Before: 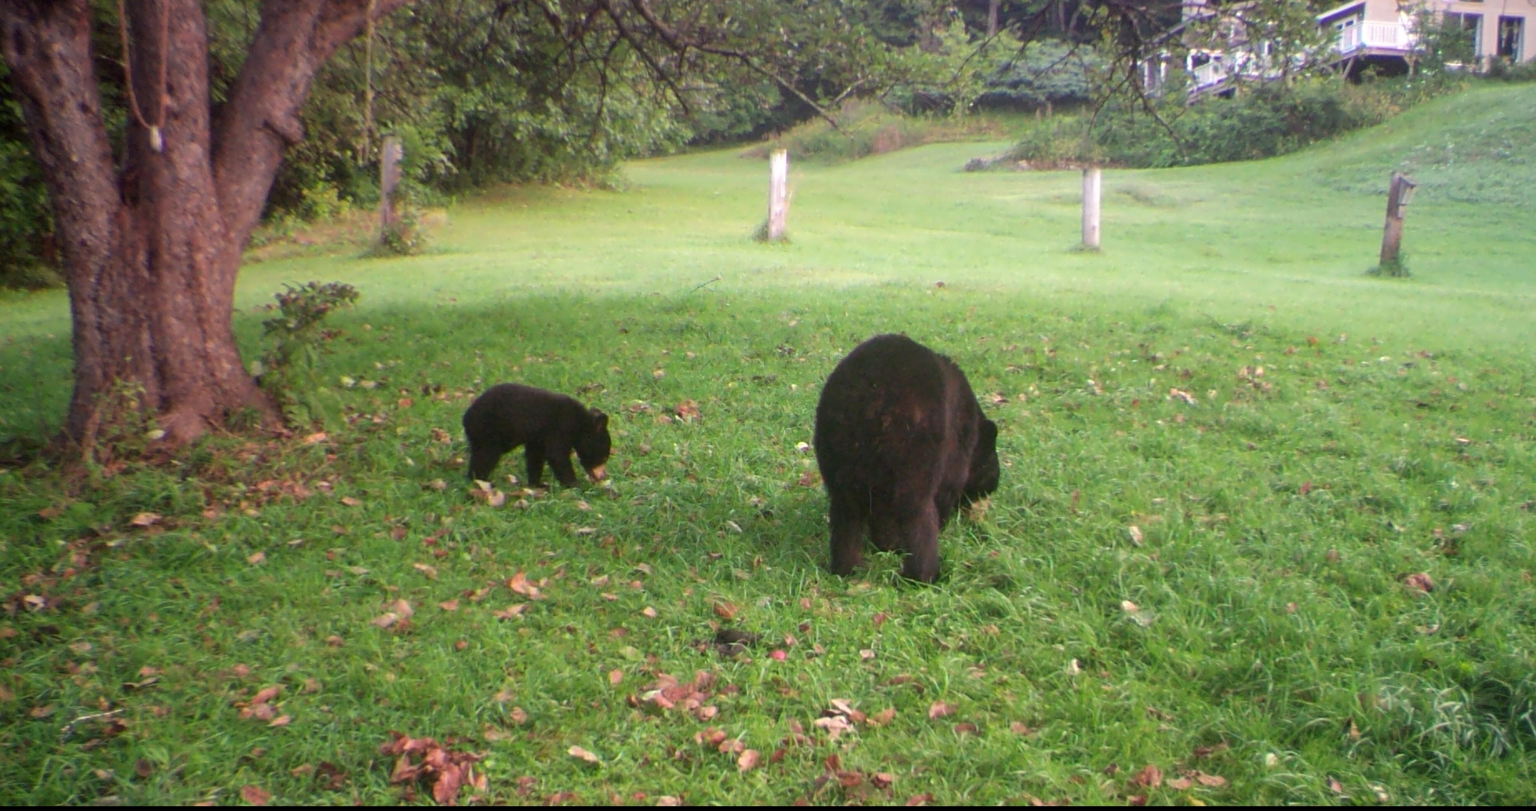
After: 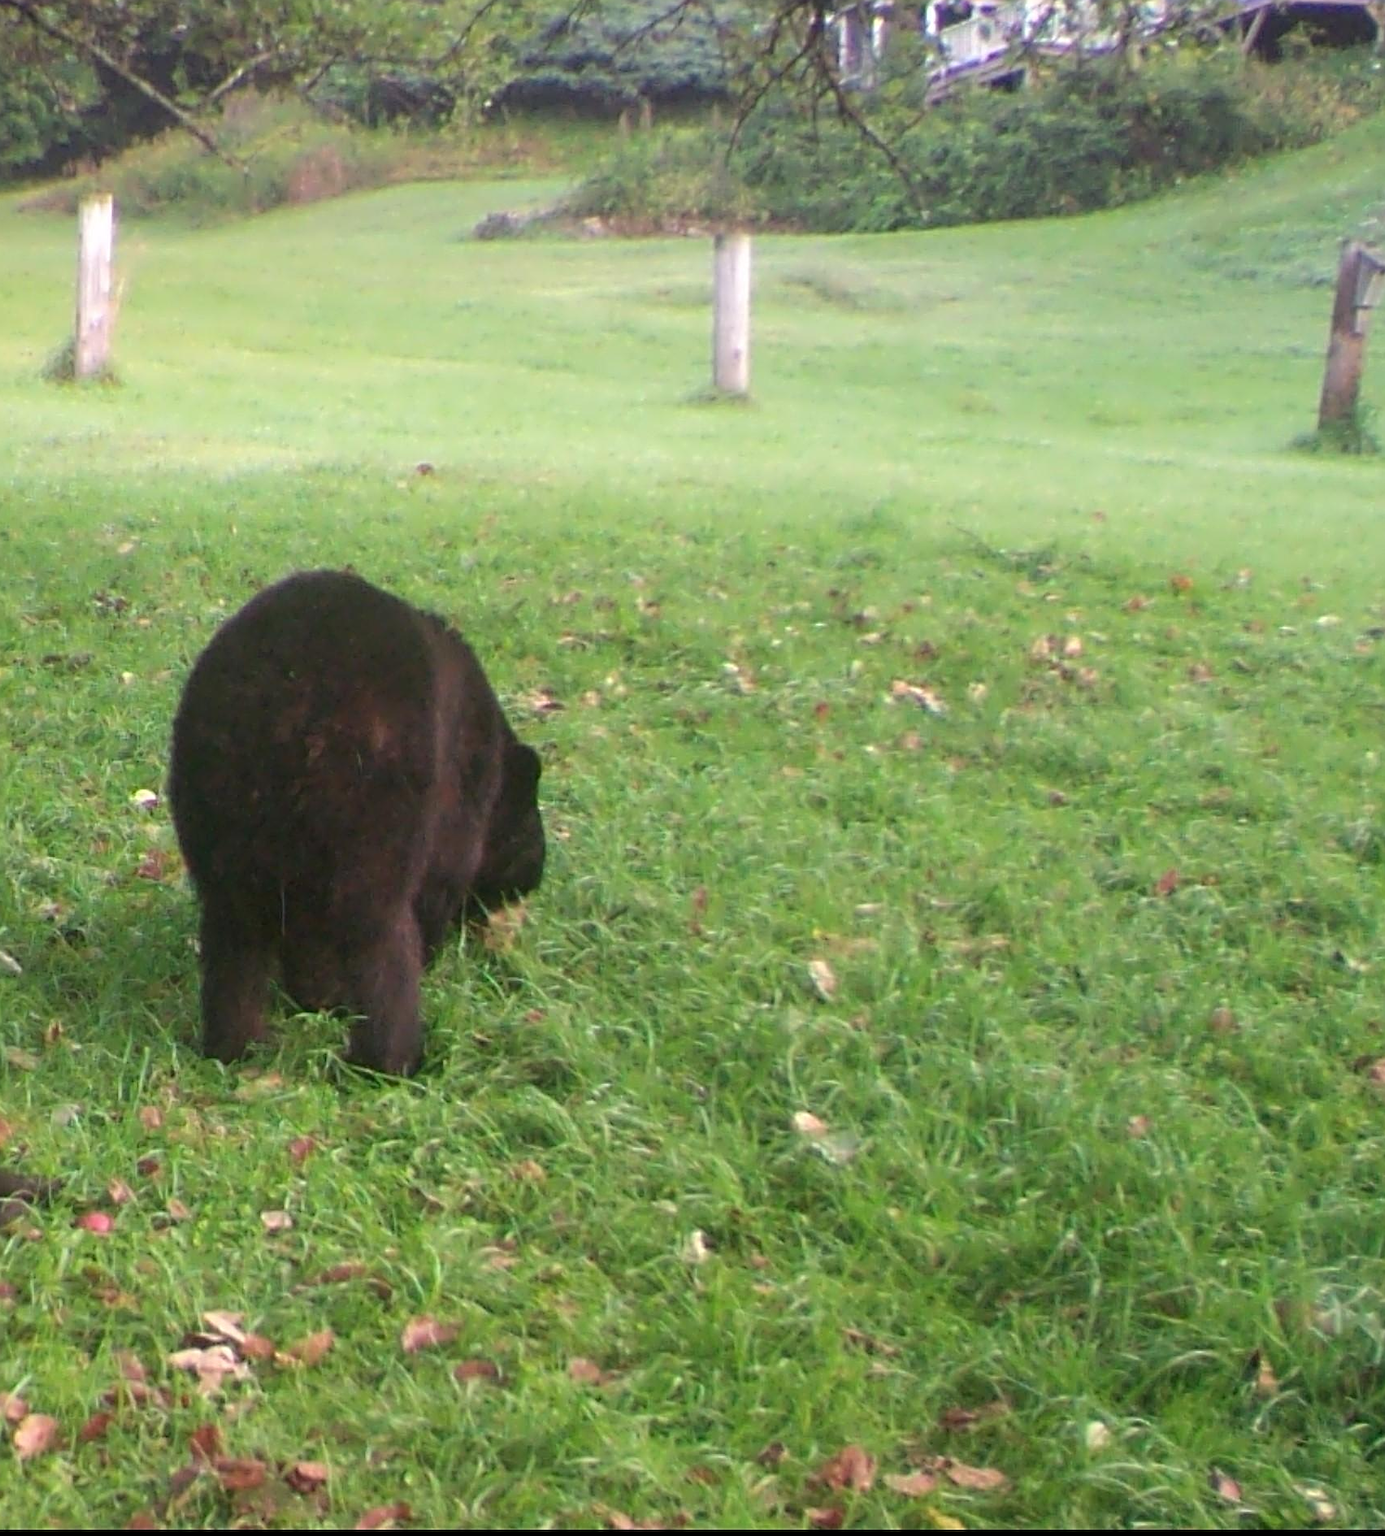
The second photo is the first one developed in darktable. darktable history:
sharpen: on, module defaults
crop: left 47.628%, top 6.643%, right 7.874%
